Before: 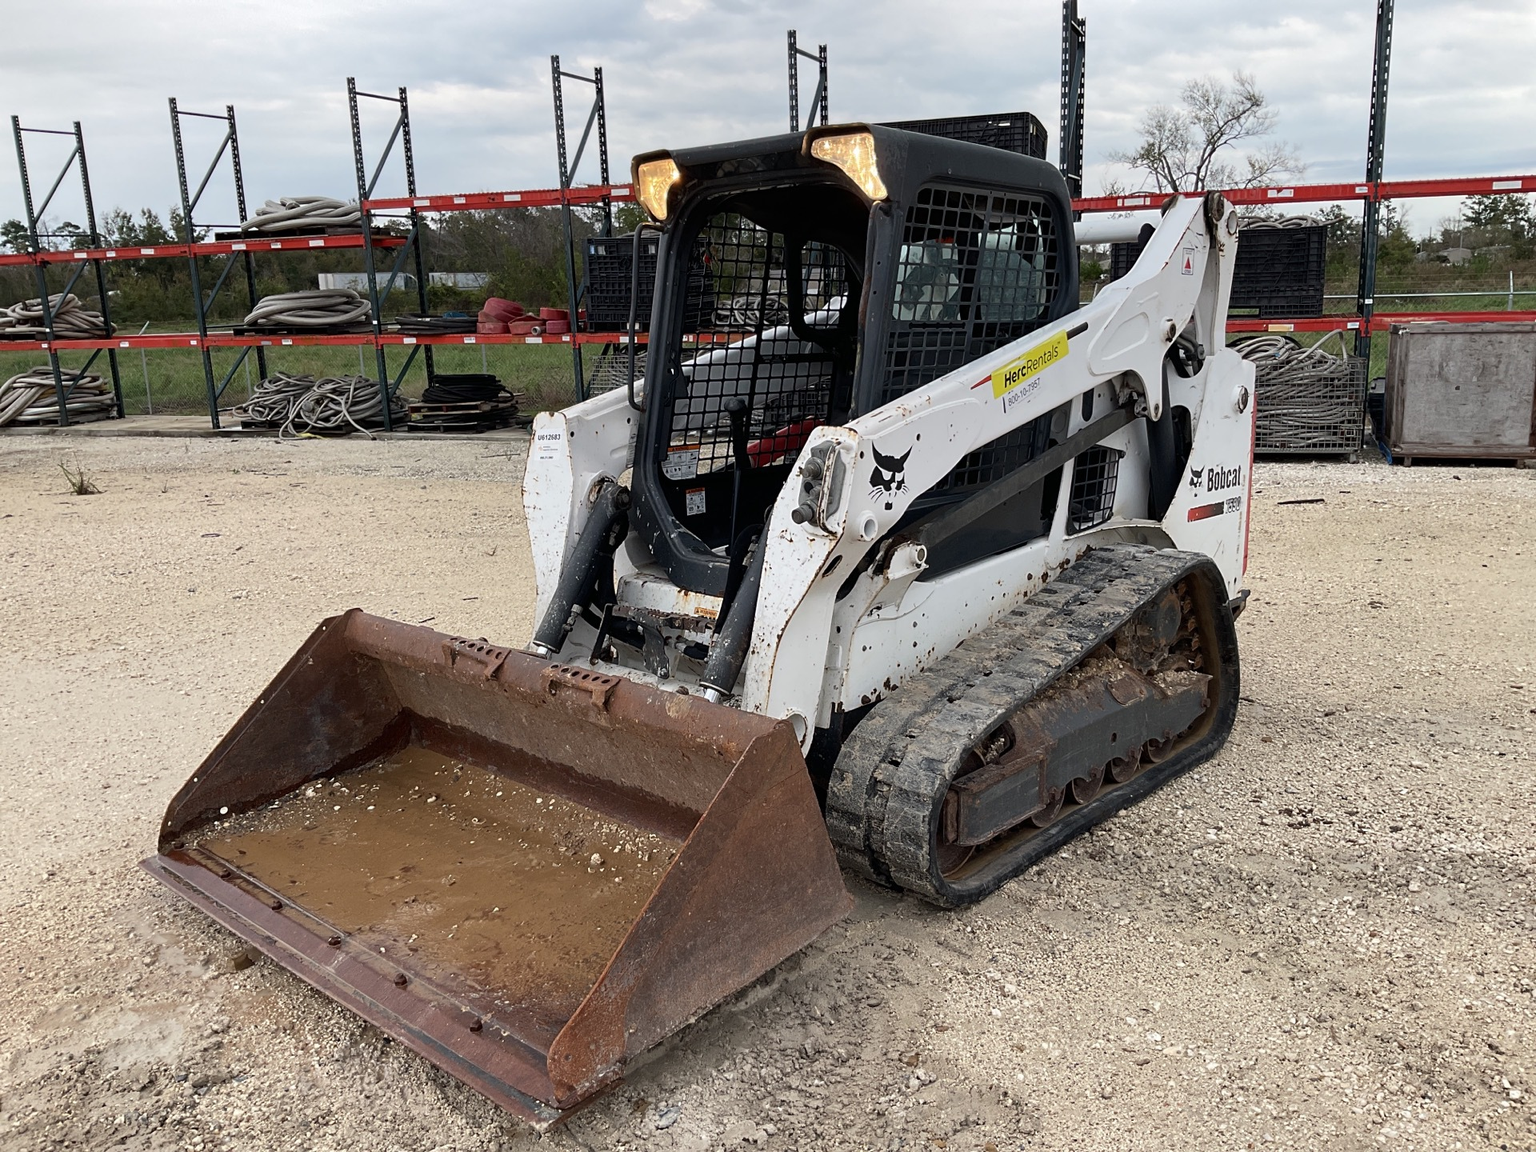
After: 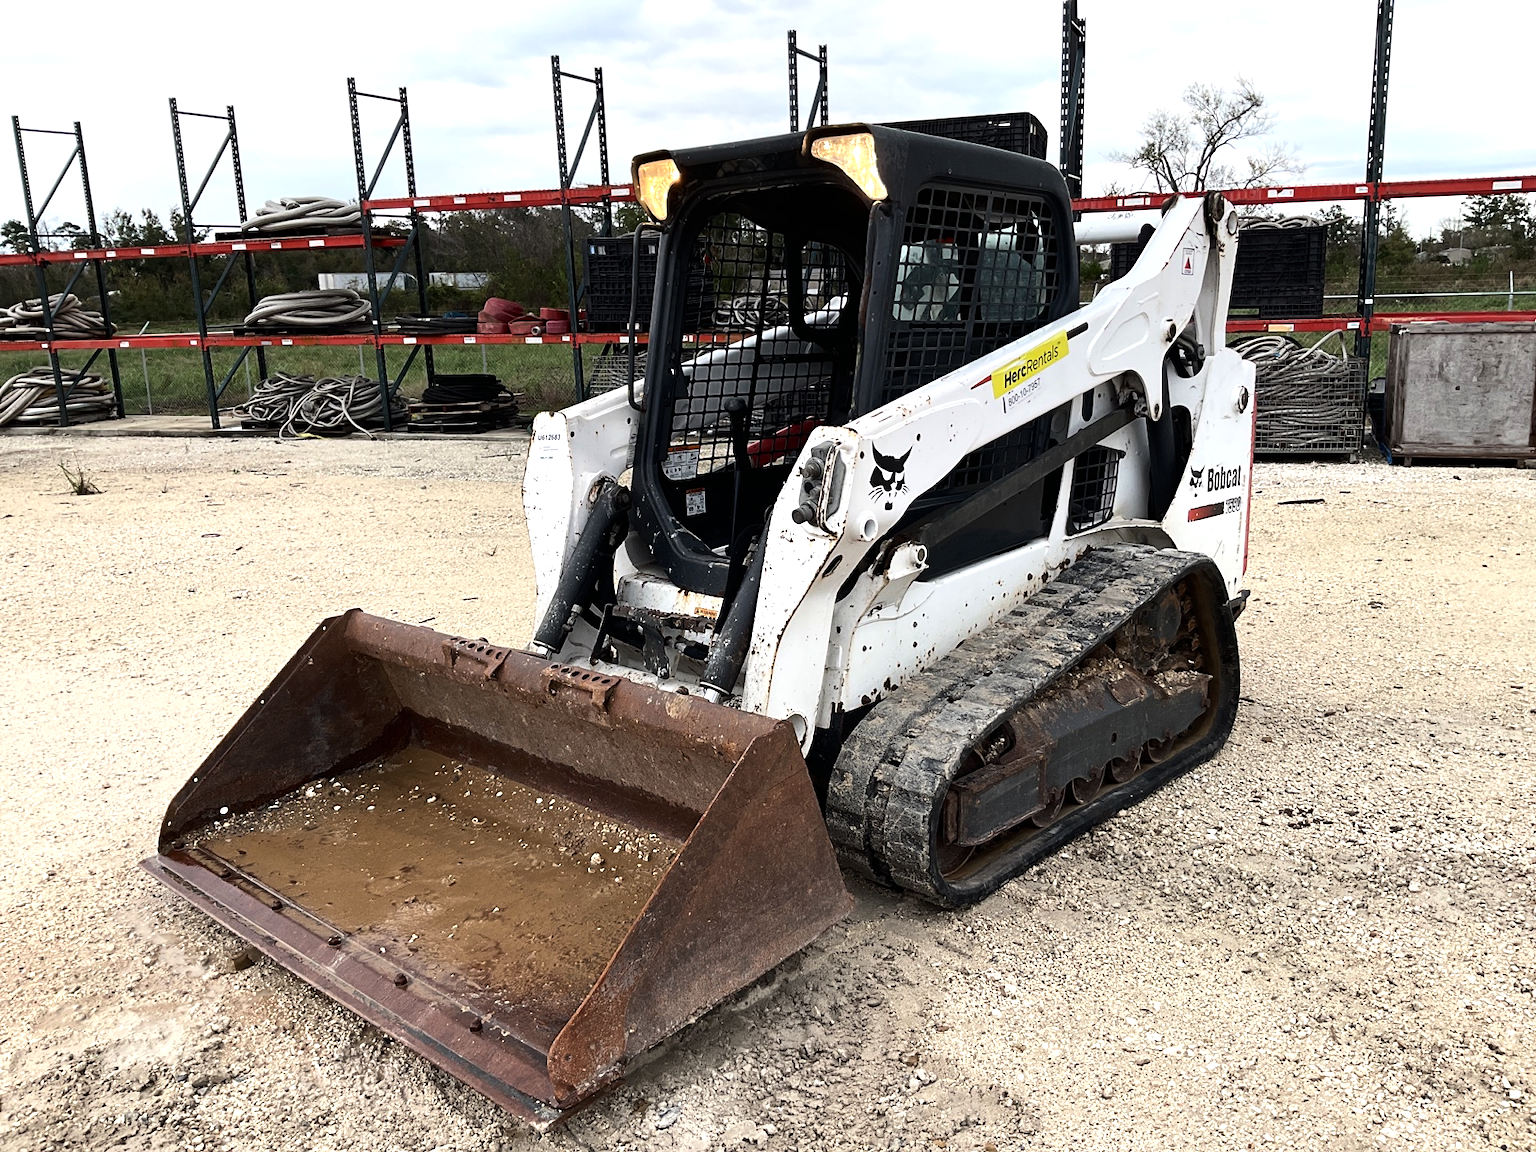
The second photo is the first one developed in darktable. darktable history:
contrast brightness saturation: contrast 0.08, saturation 0.02
tone equalizer: -8 EV -0.75 EV, -7 EV -0.7 EV, -6 EV -0.6 EV, -5 EV -0.4 EV, -3 EV 0.4 EV, -2 EV 0.6 EV, -1 EV 0.7 EV, +0 EV 0.75 EV, edges refinement/feathering 500, mask exposure compensation -1.57 EV, preserve details no
